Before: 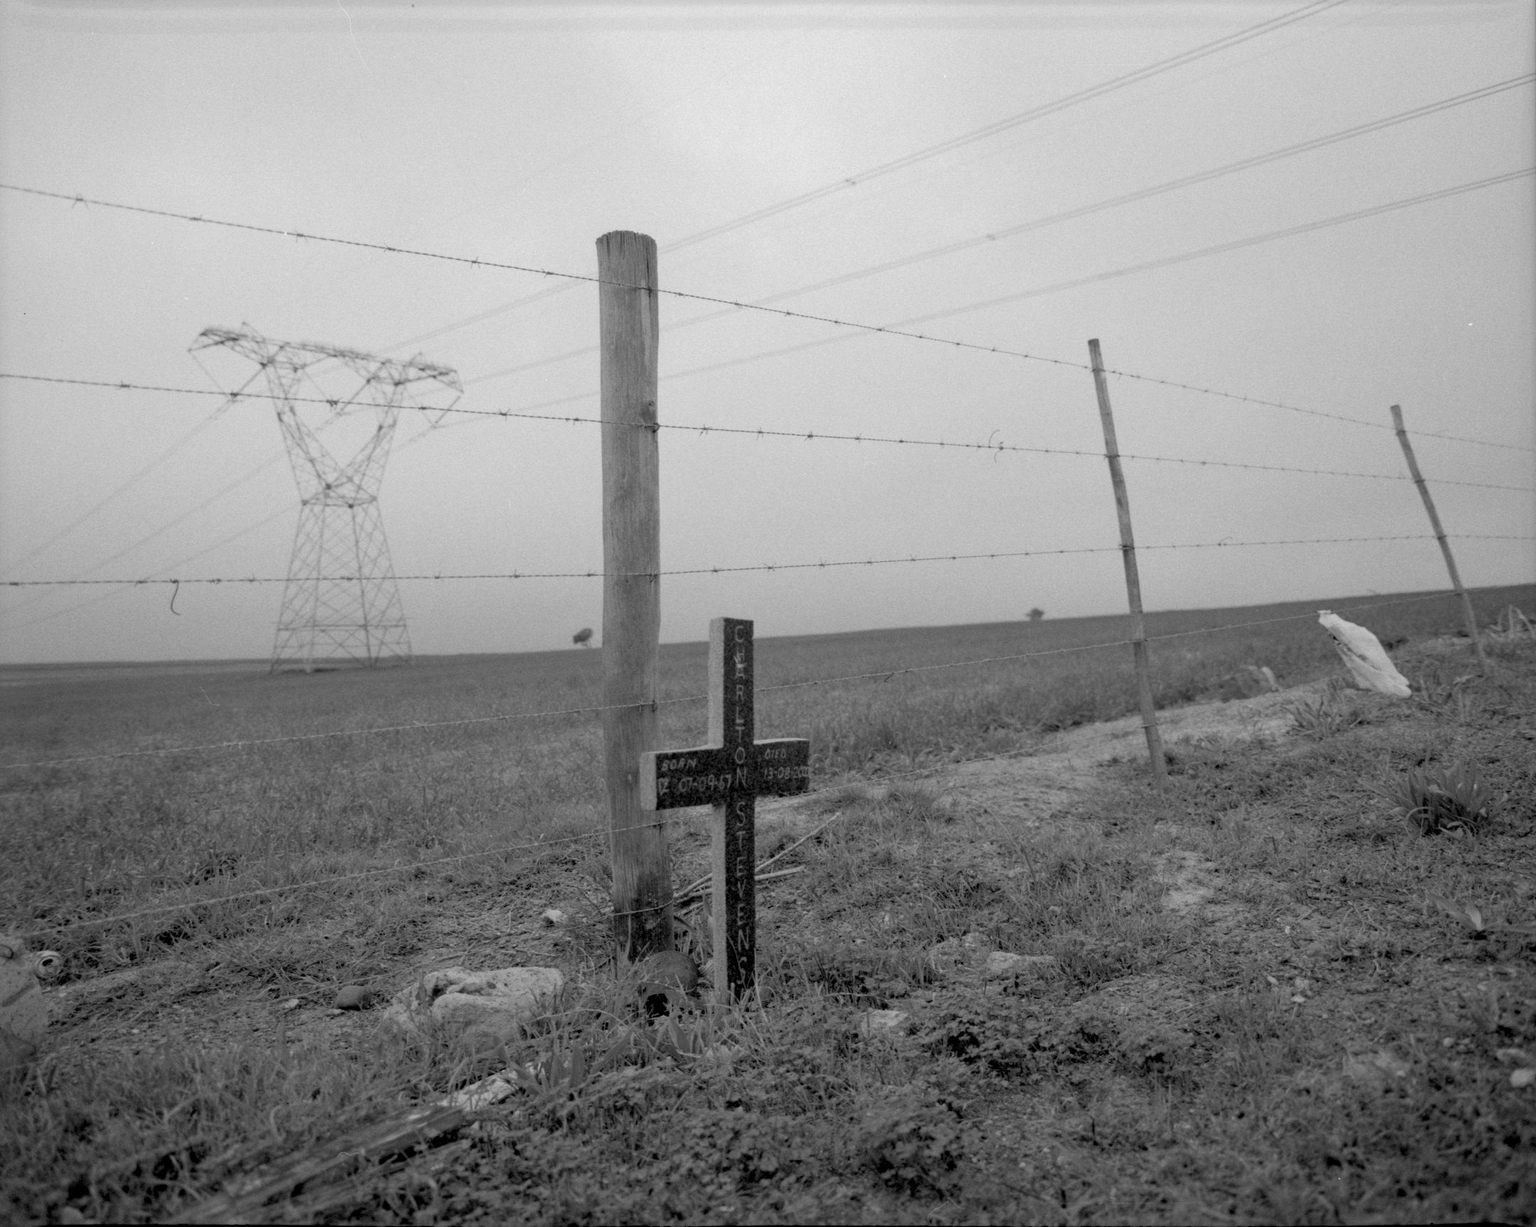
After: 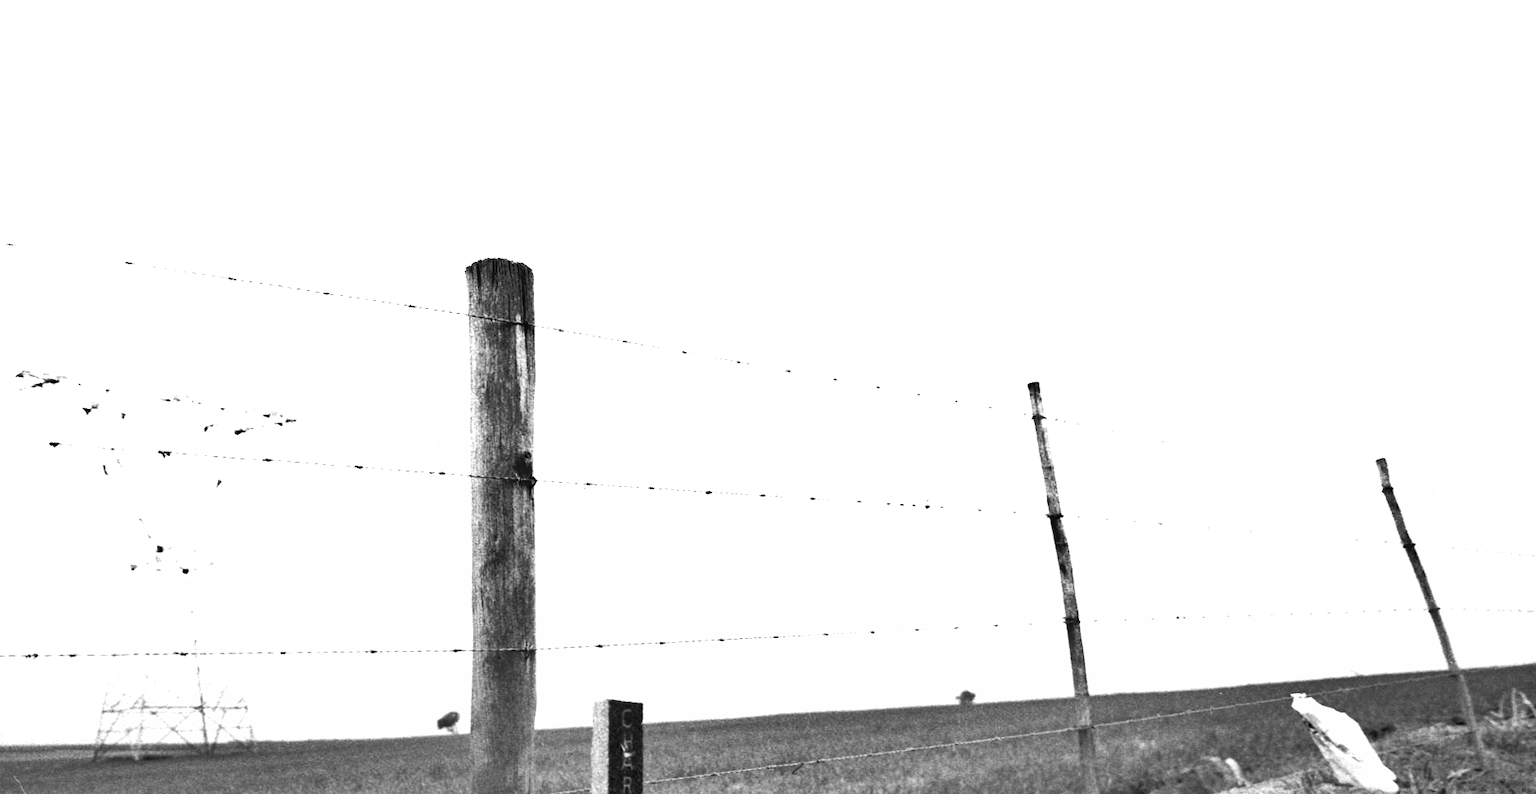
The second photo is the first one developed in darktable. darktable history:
local contrast: mode bilateral grid, contrast 100, coarseness 100, detail 91%, midtone range 0.2
color balance rgb: perceptual saturation grading › mid-tones 6.33%, perceptual saturation grading › shadows 72.44%, perceptual brilliance grading › highlights 11.59%, contrast 5.05%
rotate and perspective: rotation 0.192°, lens shift (horizontal) -0.015, crop left 0.005, crop right 0.996, crop top 0.006, crop bottom 0.99
shadows and highlights: radius 108.52, shadows 23.73, highlights -59.32, low approximation 0.01, soften with gaussian
crop and rotate: left 11.812%, bottom 42.776%
color contrast: blue-yellow contrast 0.62
exposure: black level correction 0, exposure 1.198 EV, compensate exposure bias true, compensate highlight preservation false
contrast brightness saturation: contrast 0.1, brightness -0.26, saturation 0.14
